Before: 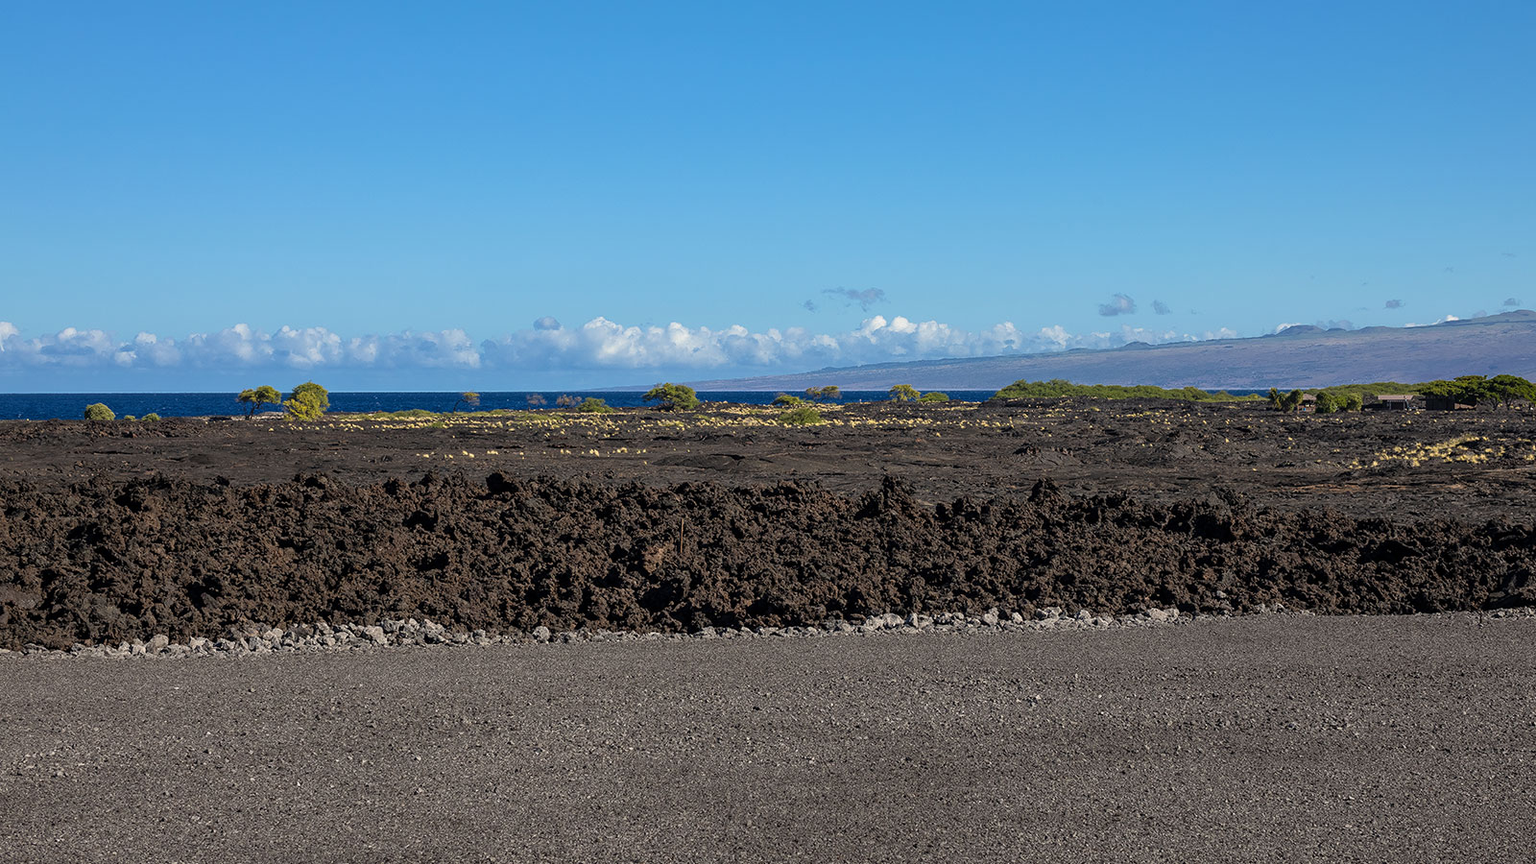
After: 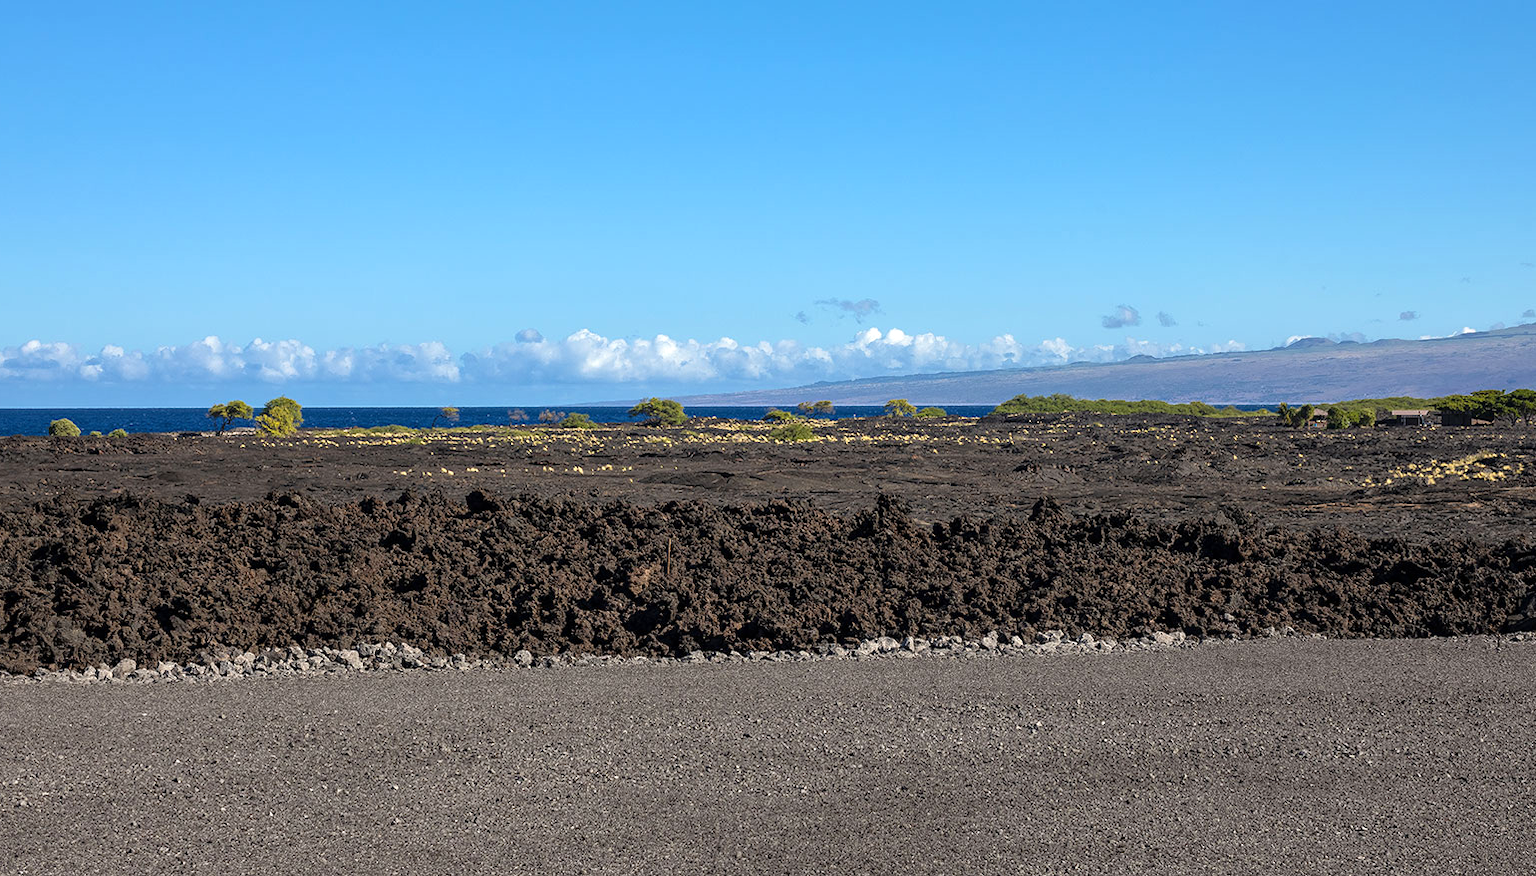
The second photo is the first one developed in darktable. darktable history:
crop and rotate: left 2.536%, right 1.107%, bottom 2.246%
exposure: exposure 0.426 EV, compensate highlight preservation false
